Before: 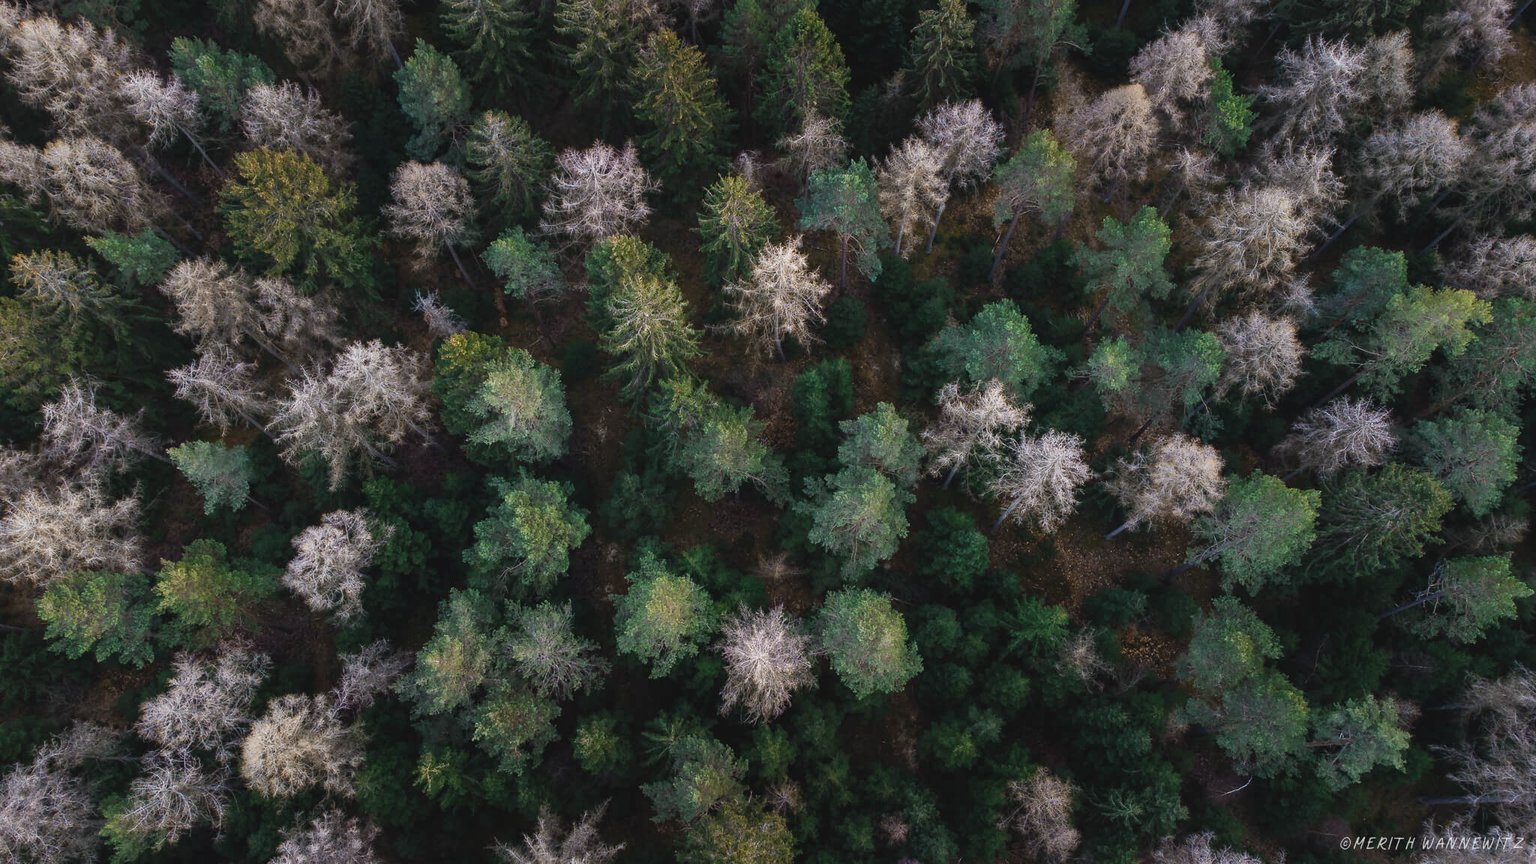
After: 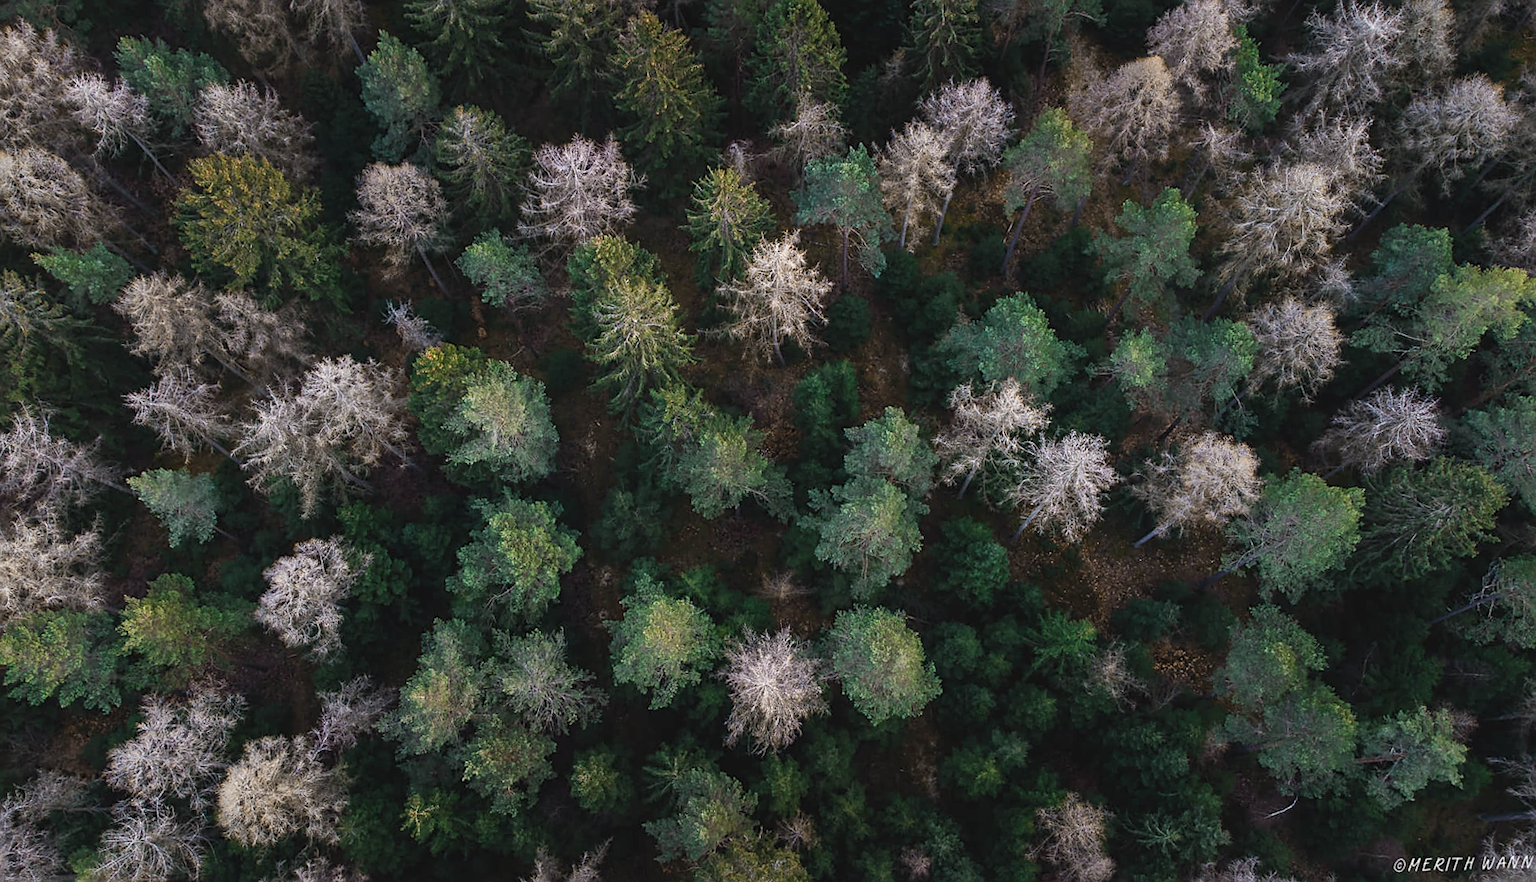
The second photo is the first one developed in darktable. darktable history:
rotate and perspective: rotation -2.12°, lens shift (vertical) 0.009, lens shift (horizontal) -0.008, automatic cropping original format, crop left 0.036, crop right 0.964, crop top 0.05, crop bottom 0.959
sharpen: on, module defaults
crop and rotate: angle -0.5°
rgb levels: preserve colors max RGB
